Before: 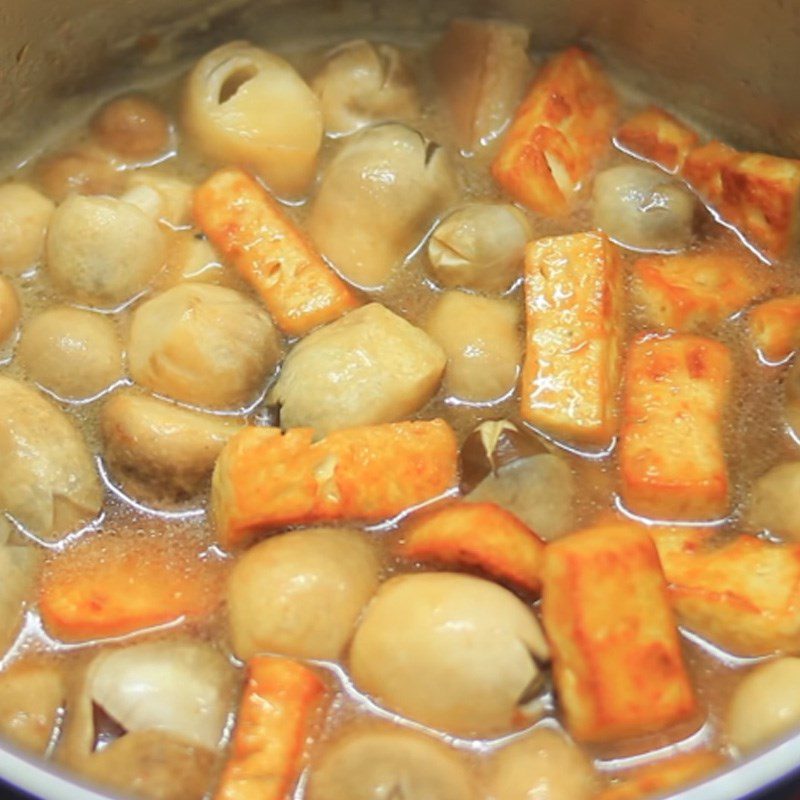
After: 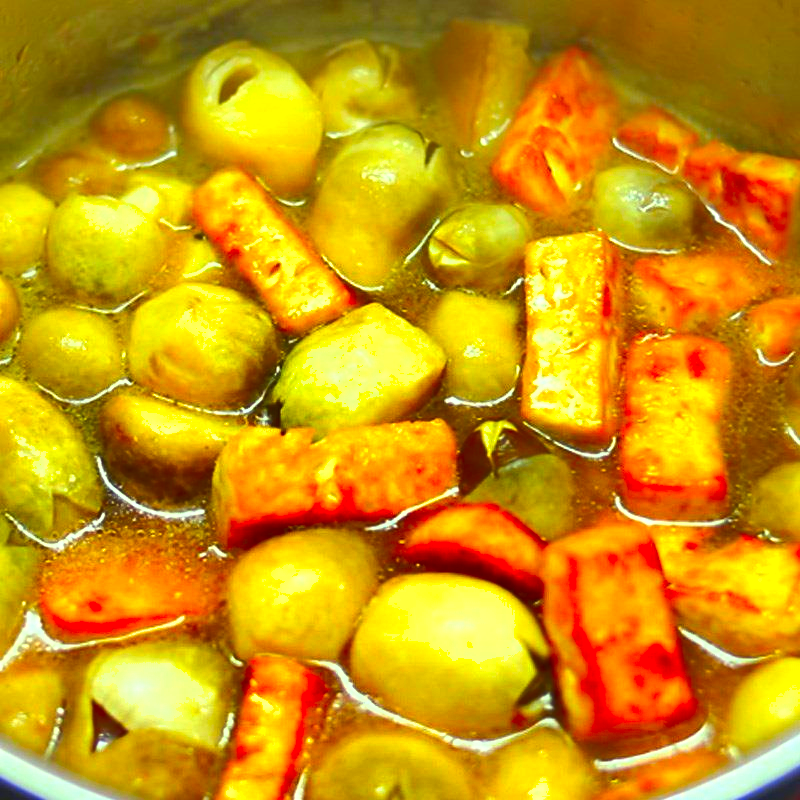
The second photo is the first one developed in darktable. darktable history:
color correction: highlights a* -11.08, highlights b* 9.83, saturation 1.71
shadows and highlights: radius 102.05, shadows 50.72, highlights -65.59, soften with gaussian
exposure: exposure 0.629 EV, compensate highlight preservation false
